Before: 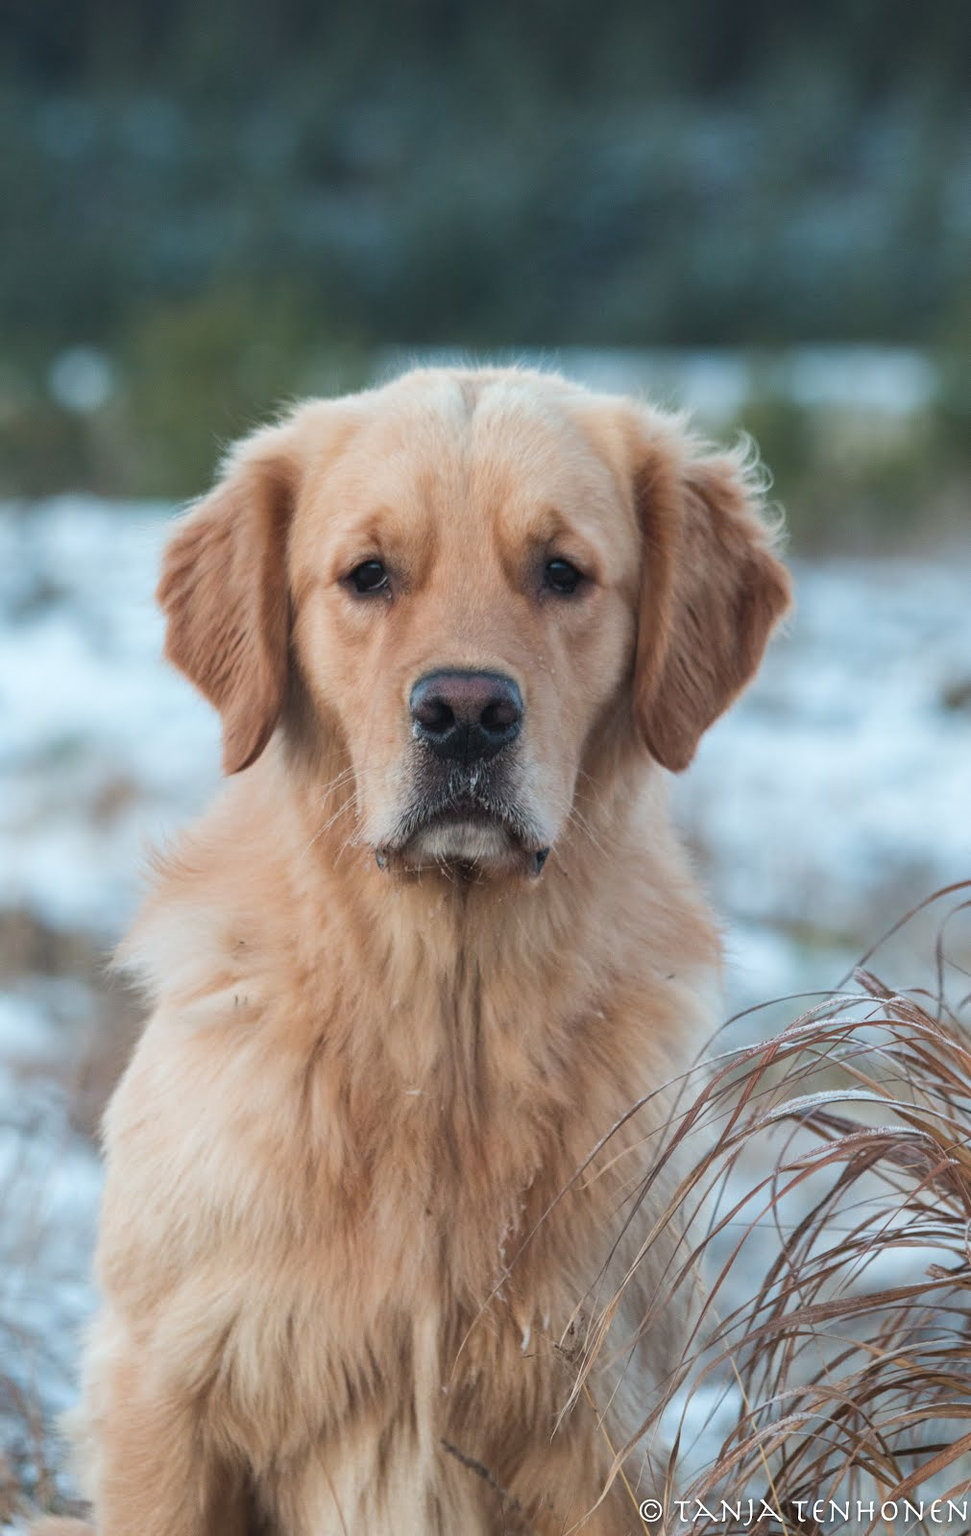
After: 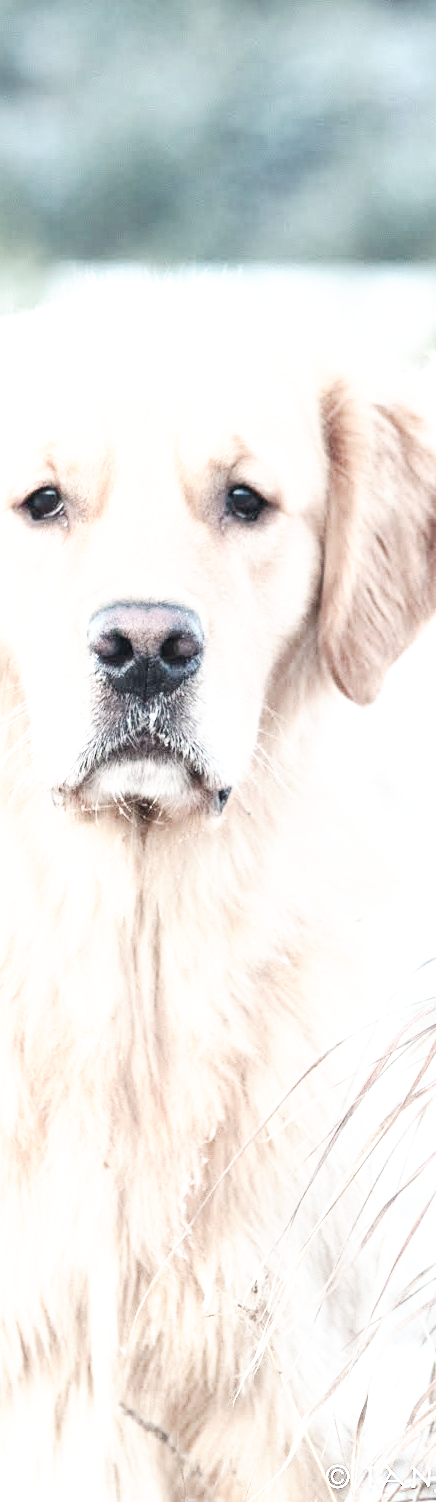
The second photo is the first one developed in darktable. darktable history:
color balance rgb: power › hue 73.48°, global offset › luminance -0.272%, global offset › hue 261.02°, linear chroma grading › global chroma 14.346%, perceptual saturation grading › global saturation -29.143%, perceptual saturation grading › highlights -20.389%, perceptual saturation grading › mid-tones -23.287%, perceptual saturation grading › shadows -25.003%
crop: left 33.706%, top 6.076%, right 23.155%
base curve: curves: ch0 [(0, 0) (0.007, 0.004) (0.027, 0.03) (0.046, 0.07) (0.207, 0.54) (0.442, 0.872) (0.673, 0.972) (1, 1)], preserve colors none
exposure: exposure 1.497 EV, compensate exposure bias true, compensate highlight preservation false
color correction: highlights b* 0.035
